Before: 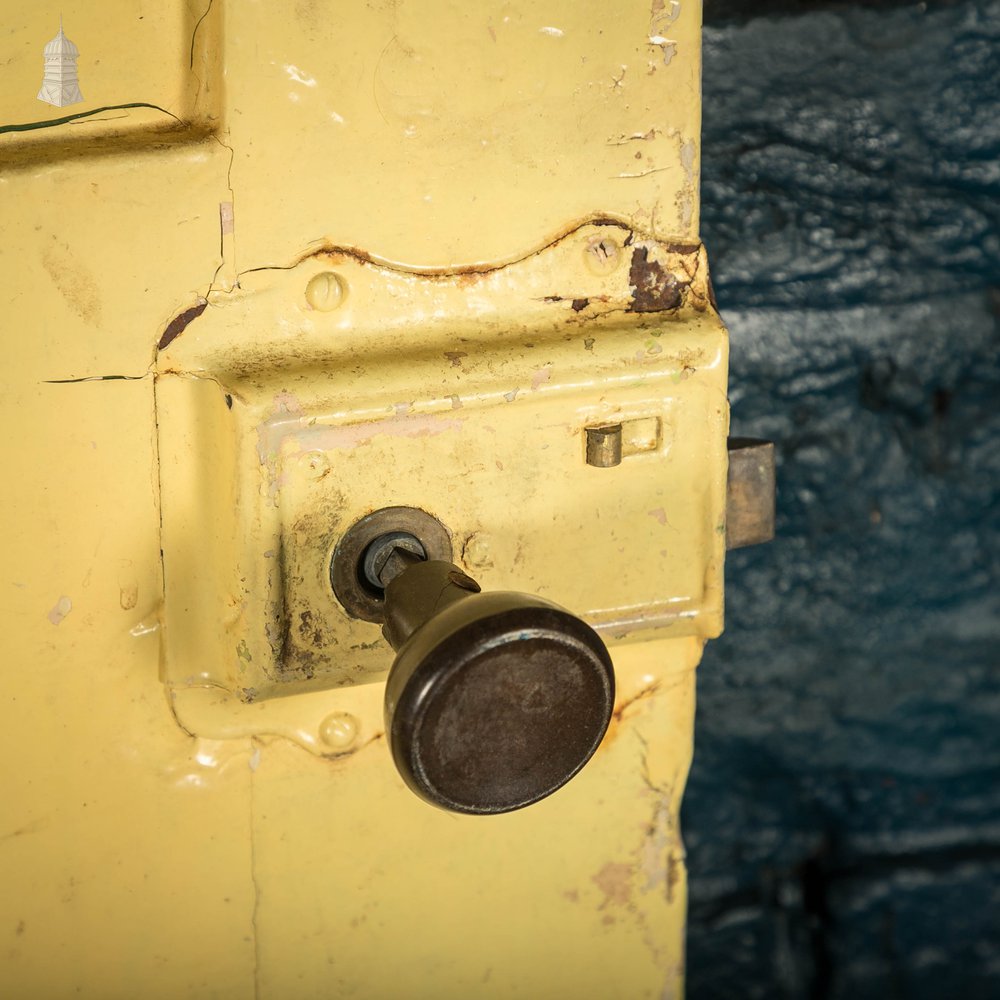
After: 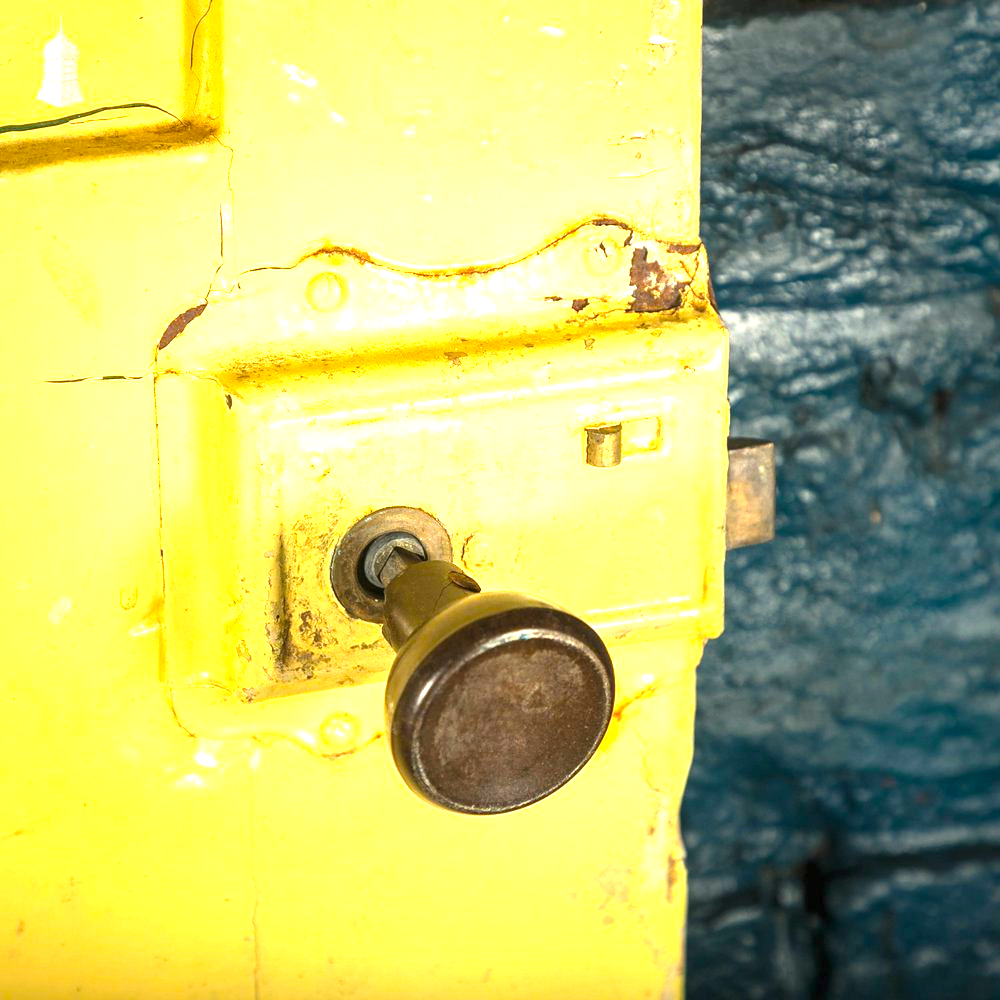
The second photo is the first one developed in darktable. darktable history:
color balance: output saturation 120%
exposure: black level correction 0, exposure 1.5 EV, compensate exposure bias true, compensate highlight preservation false
